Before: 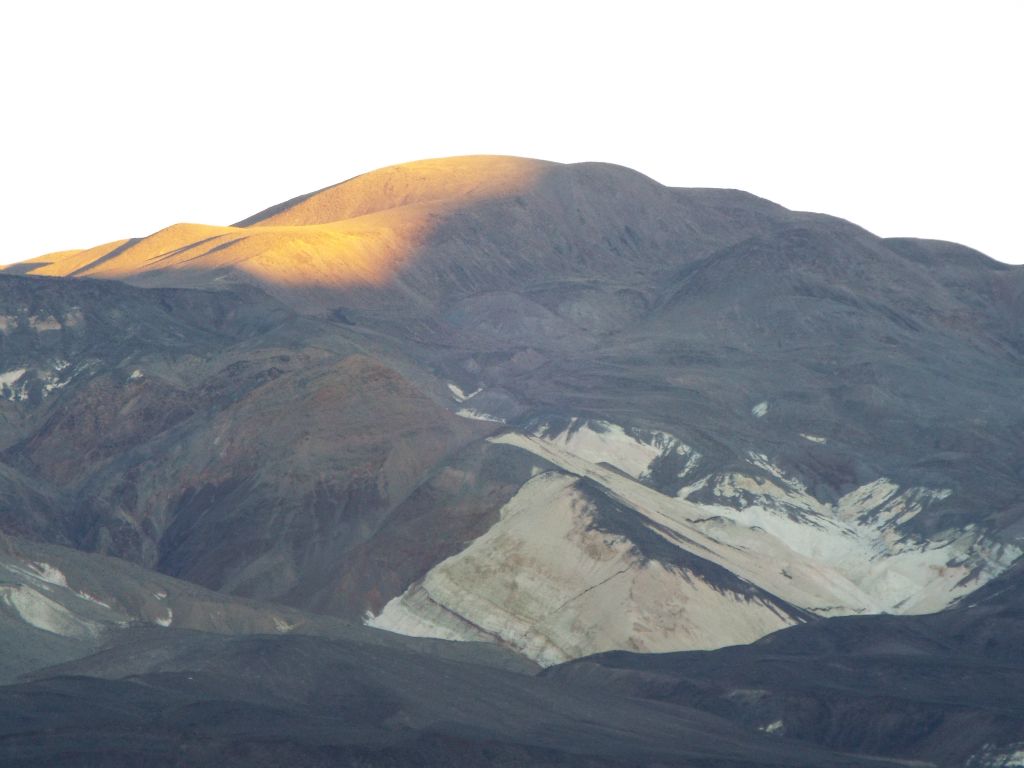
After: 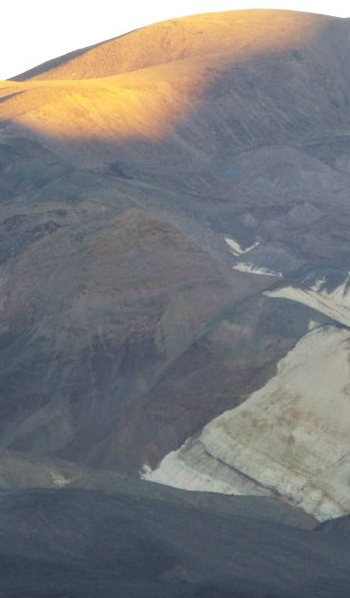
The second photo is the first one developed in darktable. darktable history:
crop and rotate: left 21.805%, top 19.029%, right 44.009%, bottom 3.007%
